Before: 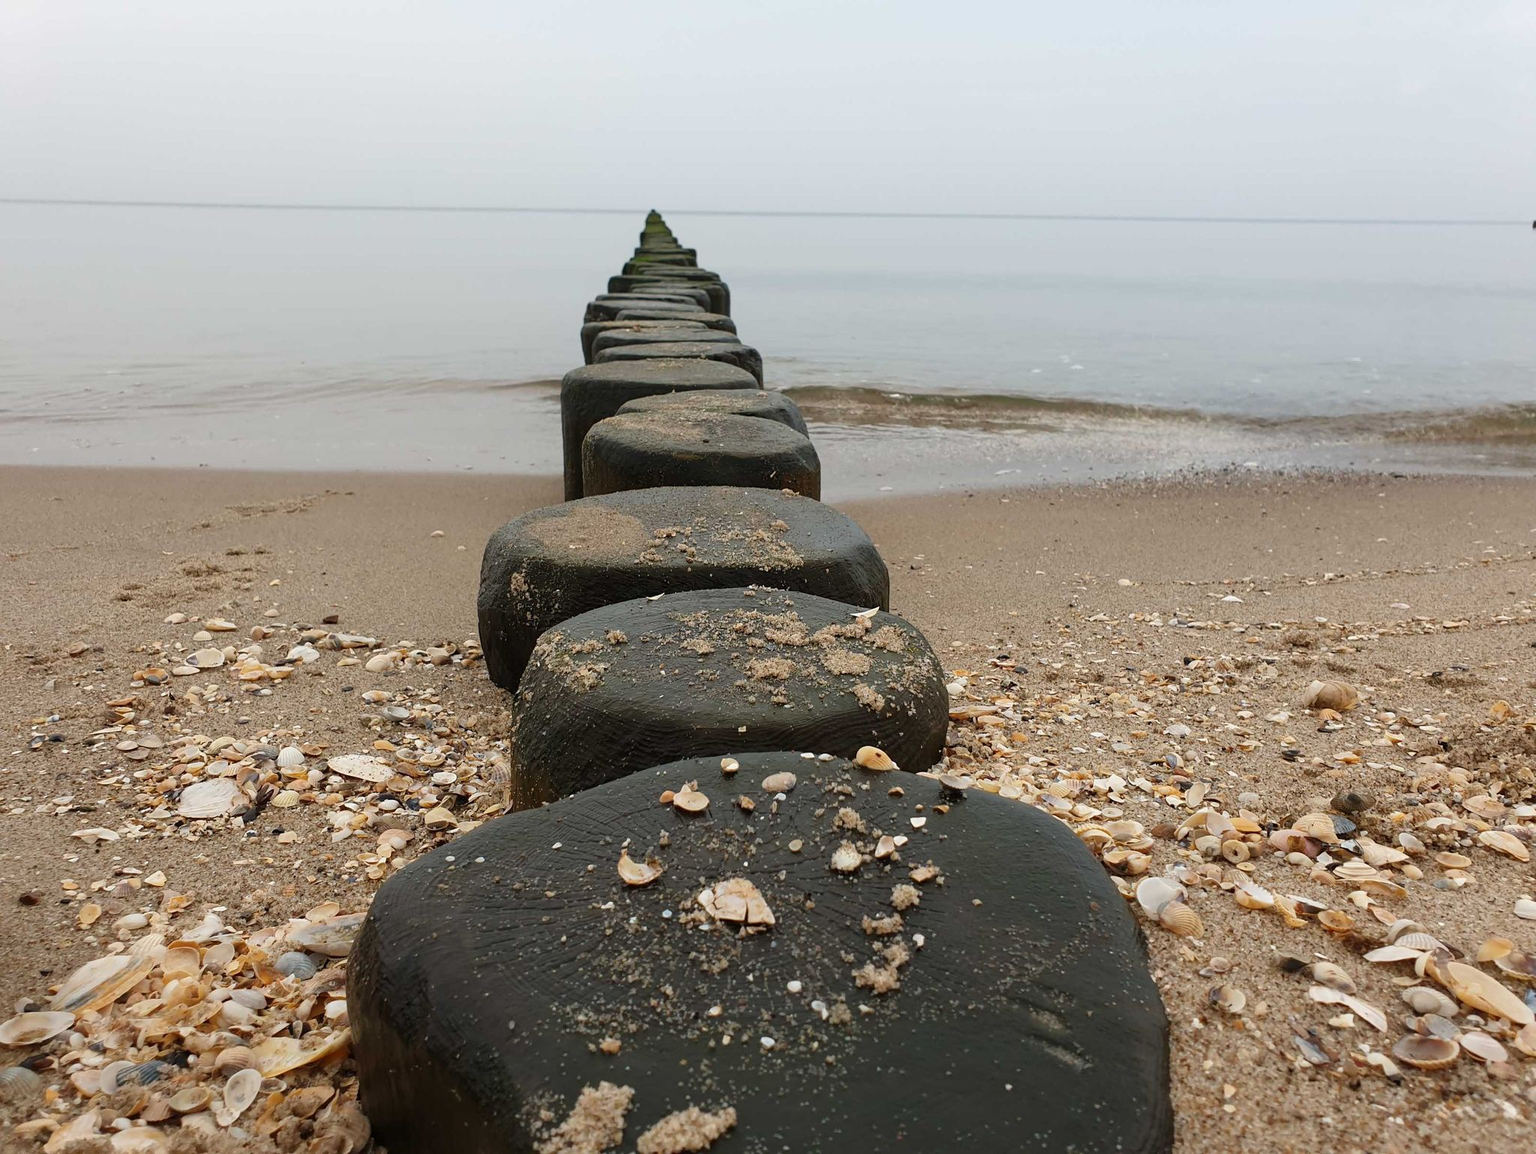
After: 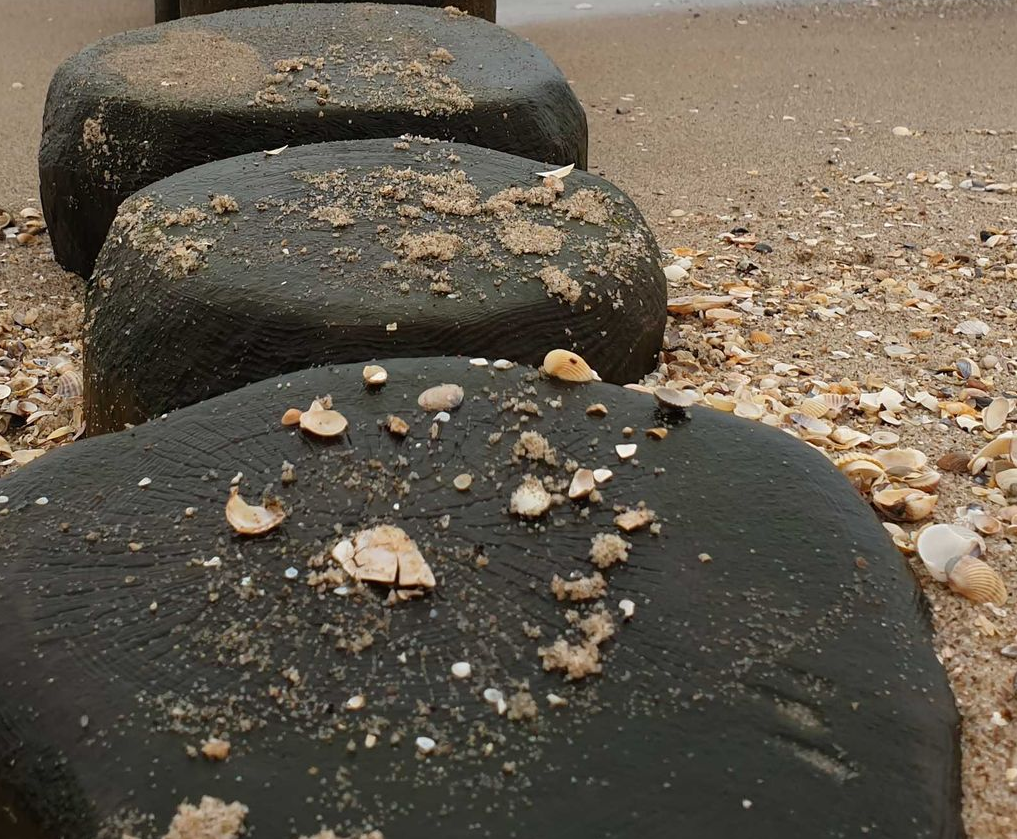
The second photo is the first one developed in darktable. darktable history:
crop: left 29.201%, top 41.943%, right 21.108%, bottom 3.505%
